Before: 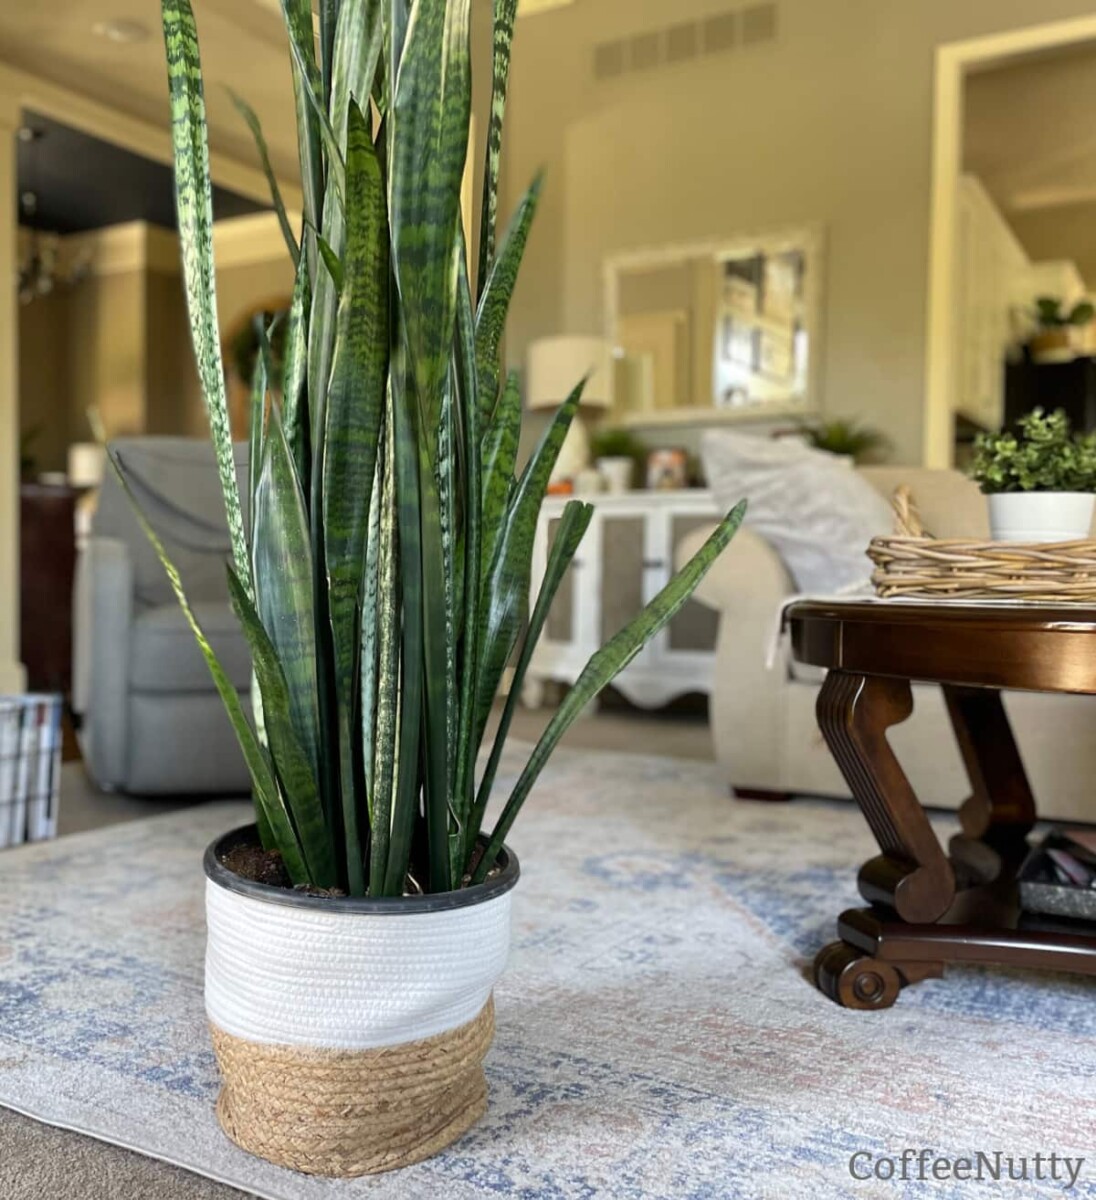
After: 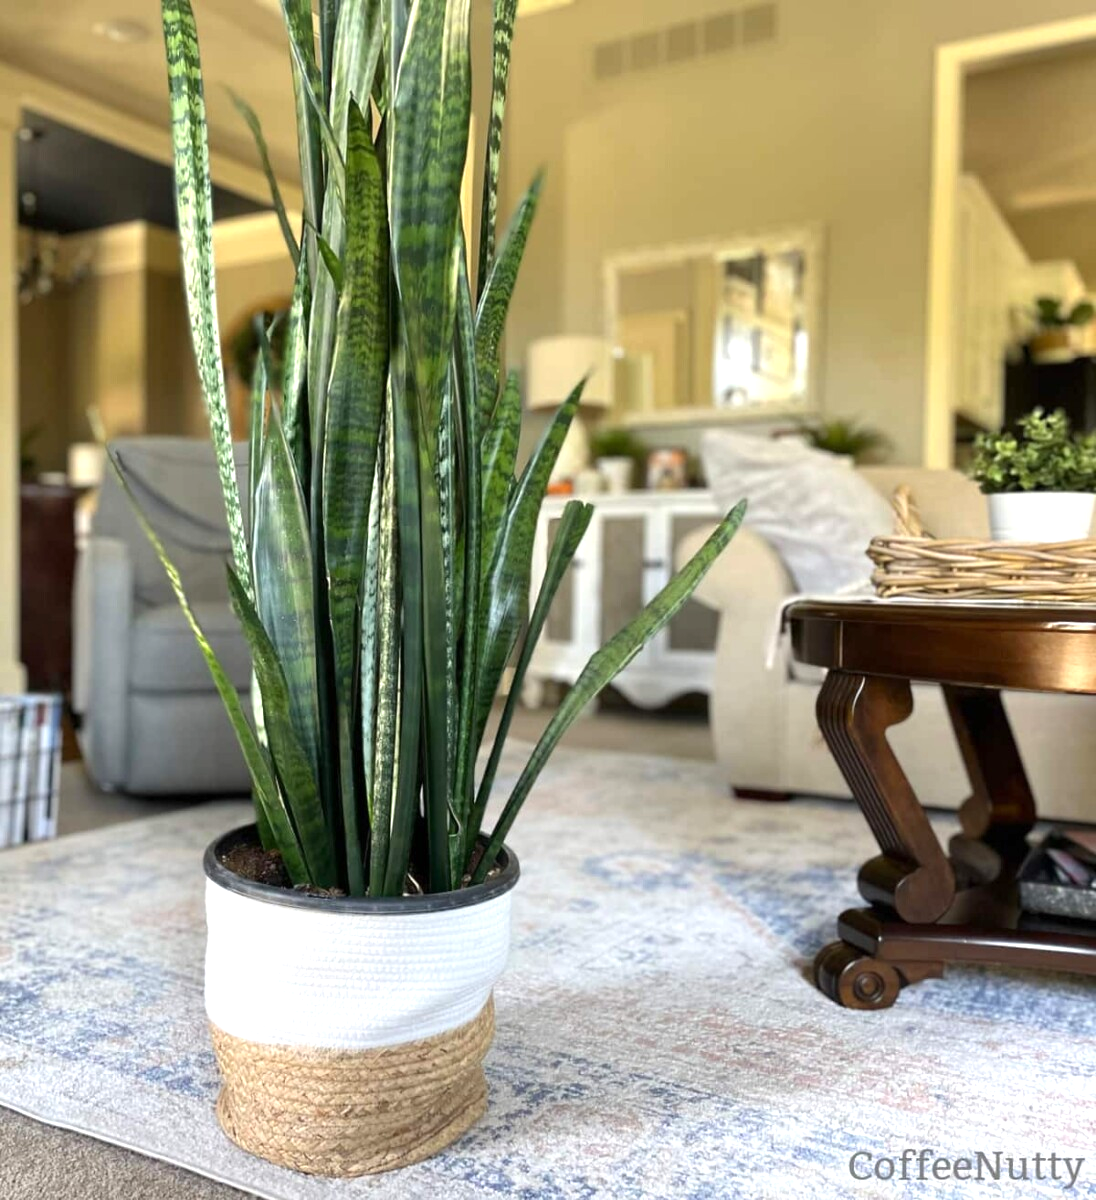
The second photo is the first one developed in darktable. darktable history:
white balance: red 1, blue 1
exposure: exposure 0.496 EV, compensate highlight preservation false
